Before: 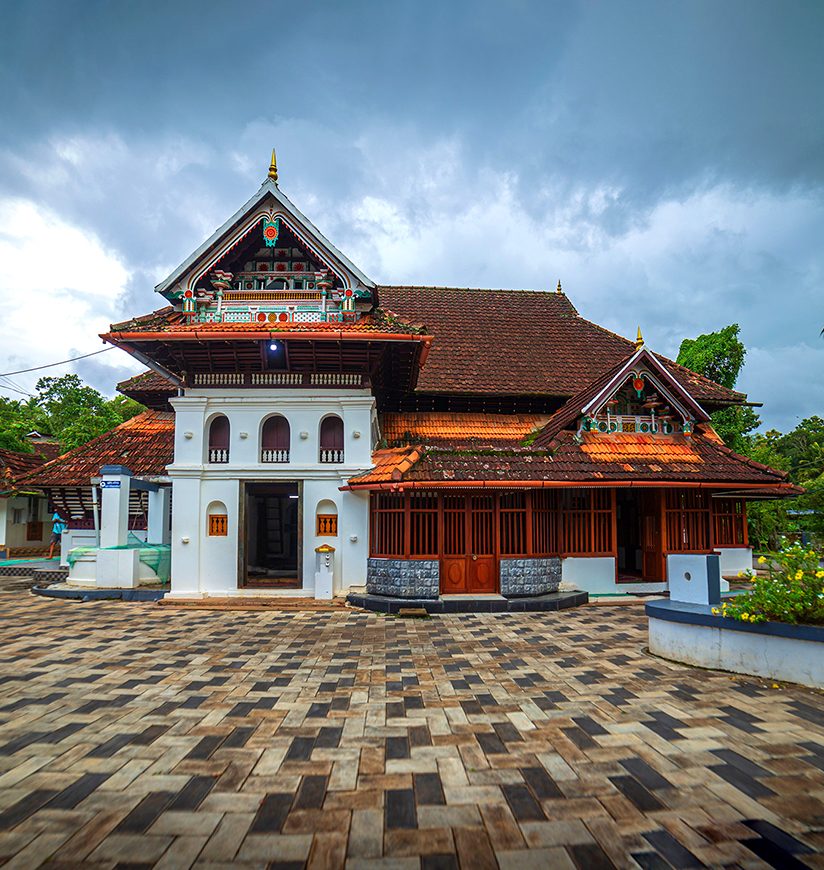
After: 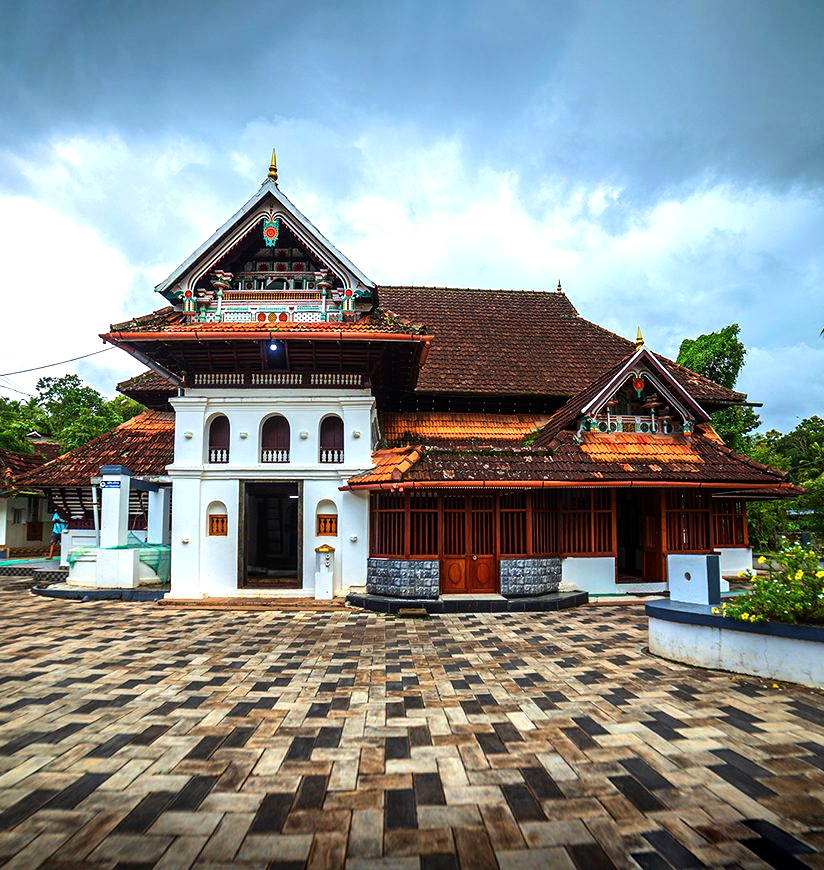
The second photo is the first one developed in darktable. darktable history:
tone equalizer: -8 EV -0.78 EV, -7 EV -0.699 EV, -6 EV -0.632 EV, -5 EV -0.413 EV, -3 EV 0.399 EV, -2 EV 0.6 EV, -1 EV 0.677 EV, +0 EV 0.724 EV, edges refinement/feathering 500, mask exposure compensation -1.57 EV, preserve details no
